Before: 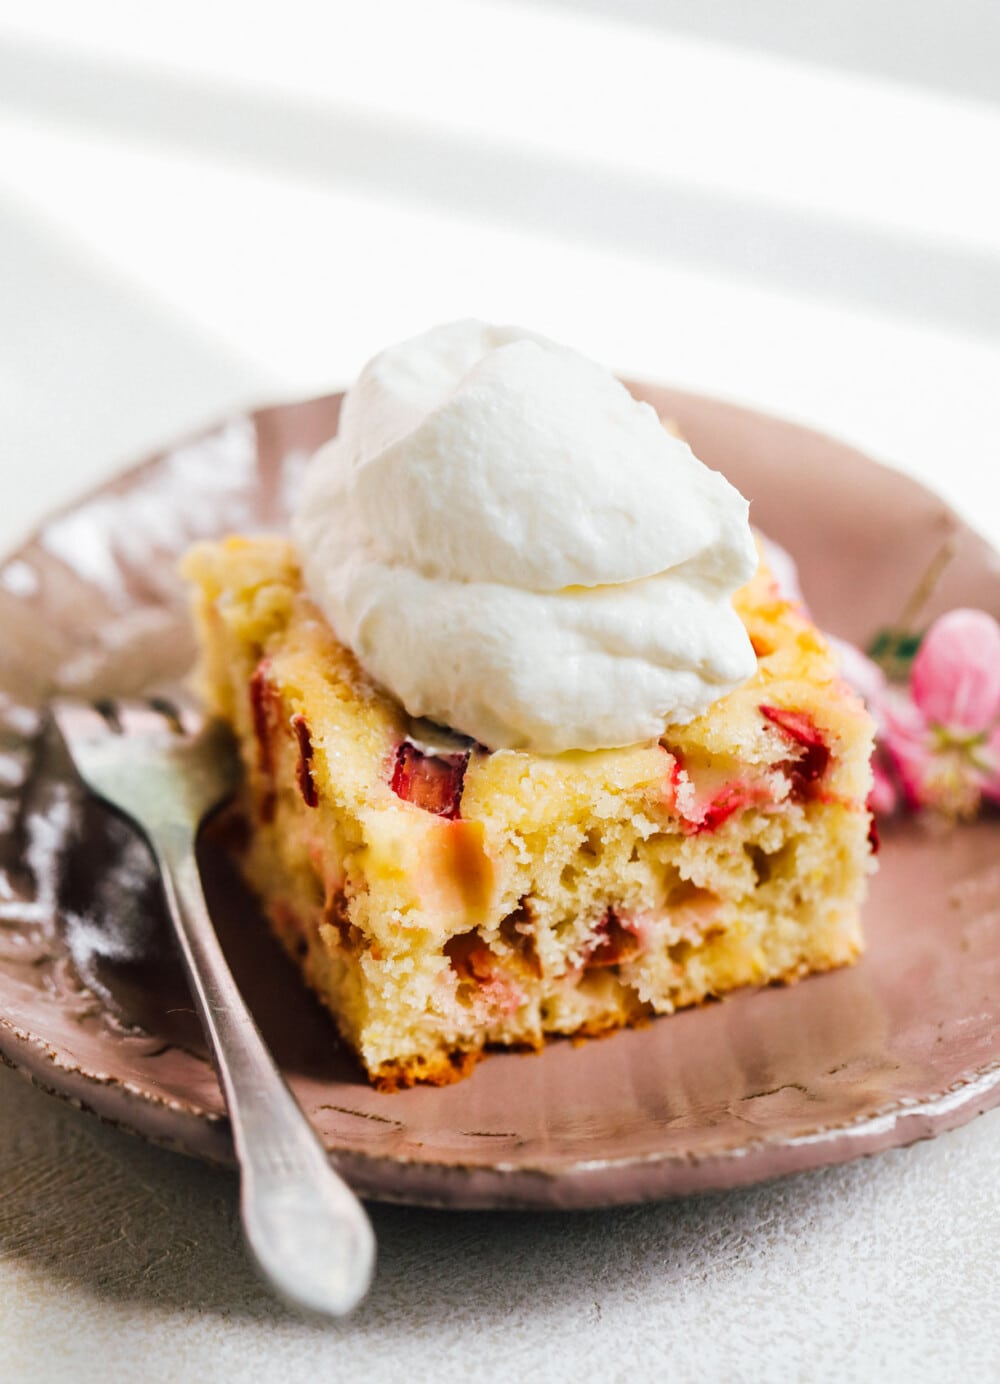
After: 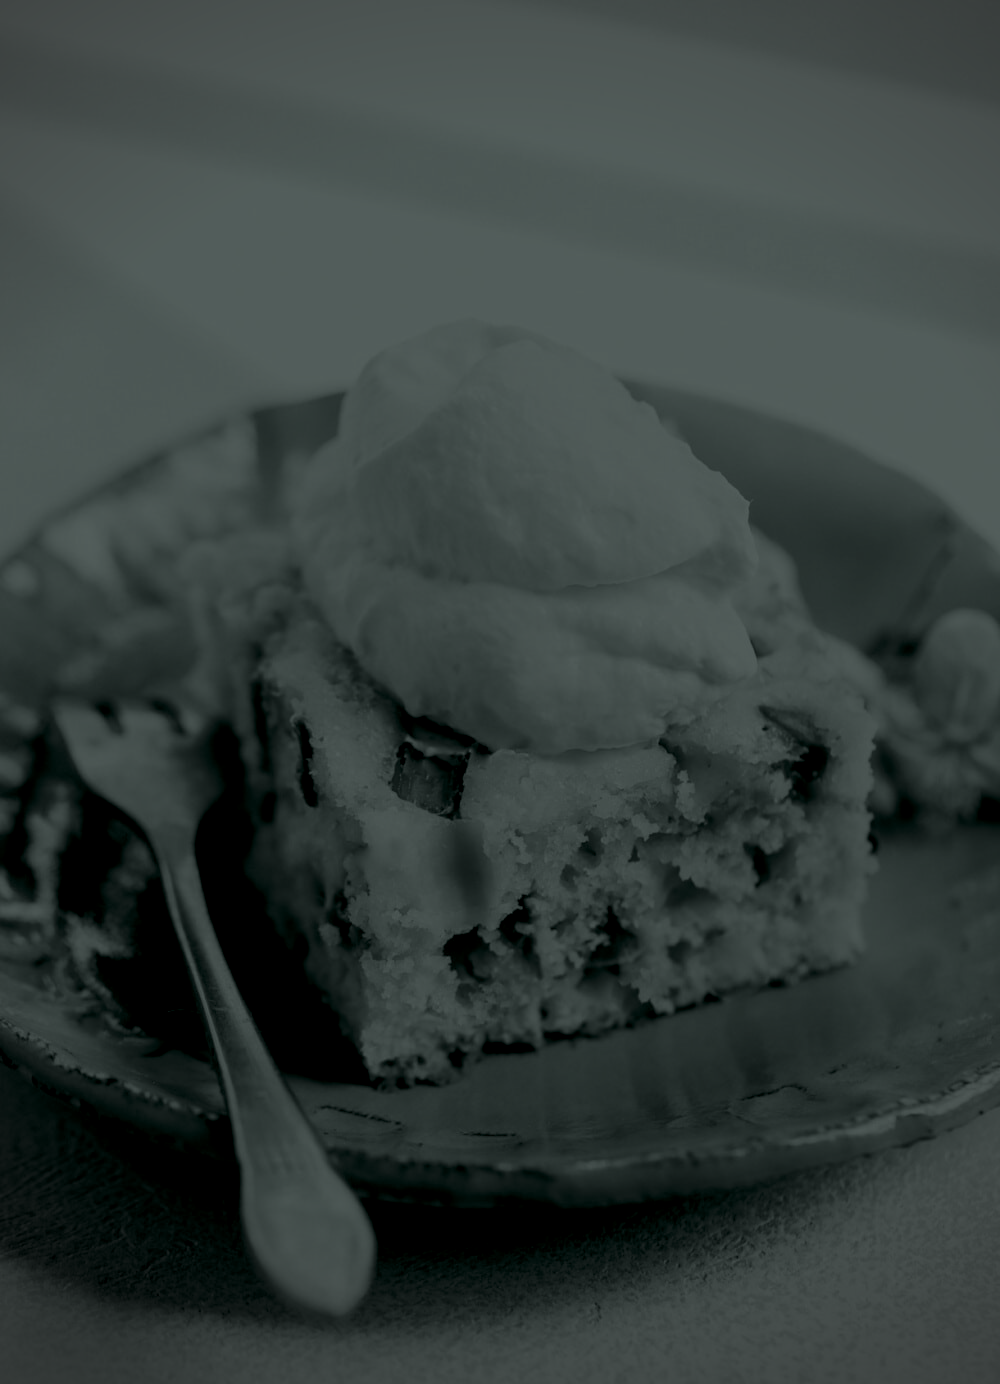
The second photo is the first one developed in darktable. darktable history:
exposure: black level correction 0.001, exposure 0.014 EV, compensate highlight preservation false
color correction: highlights a* 0.003, highlights b* -0.283
vignetting: on, module defaults
colorize: hue 90°, saturation 19%, lightness 1.59%, version 1
